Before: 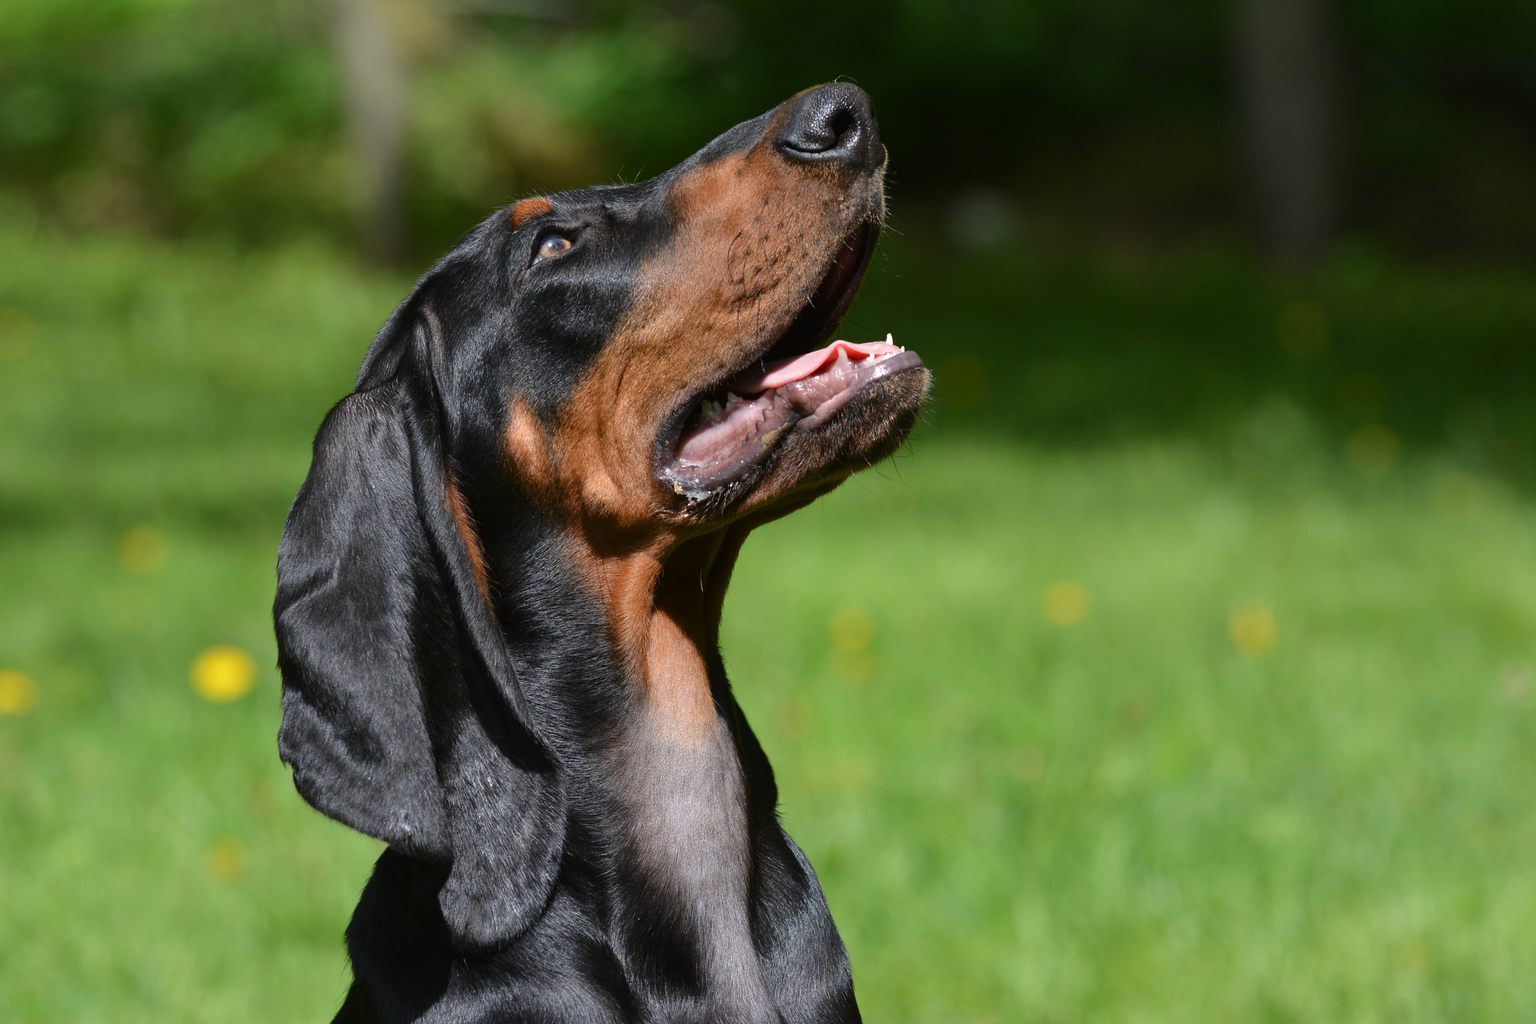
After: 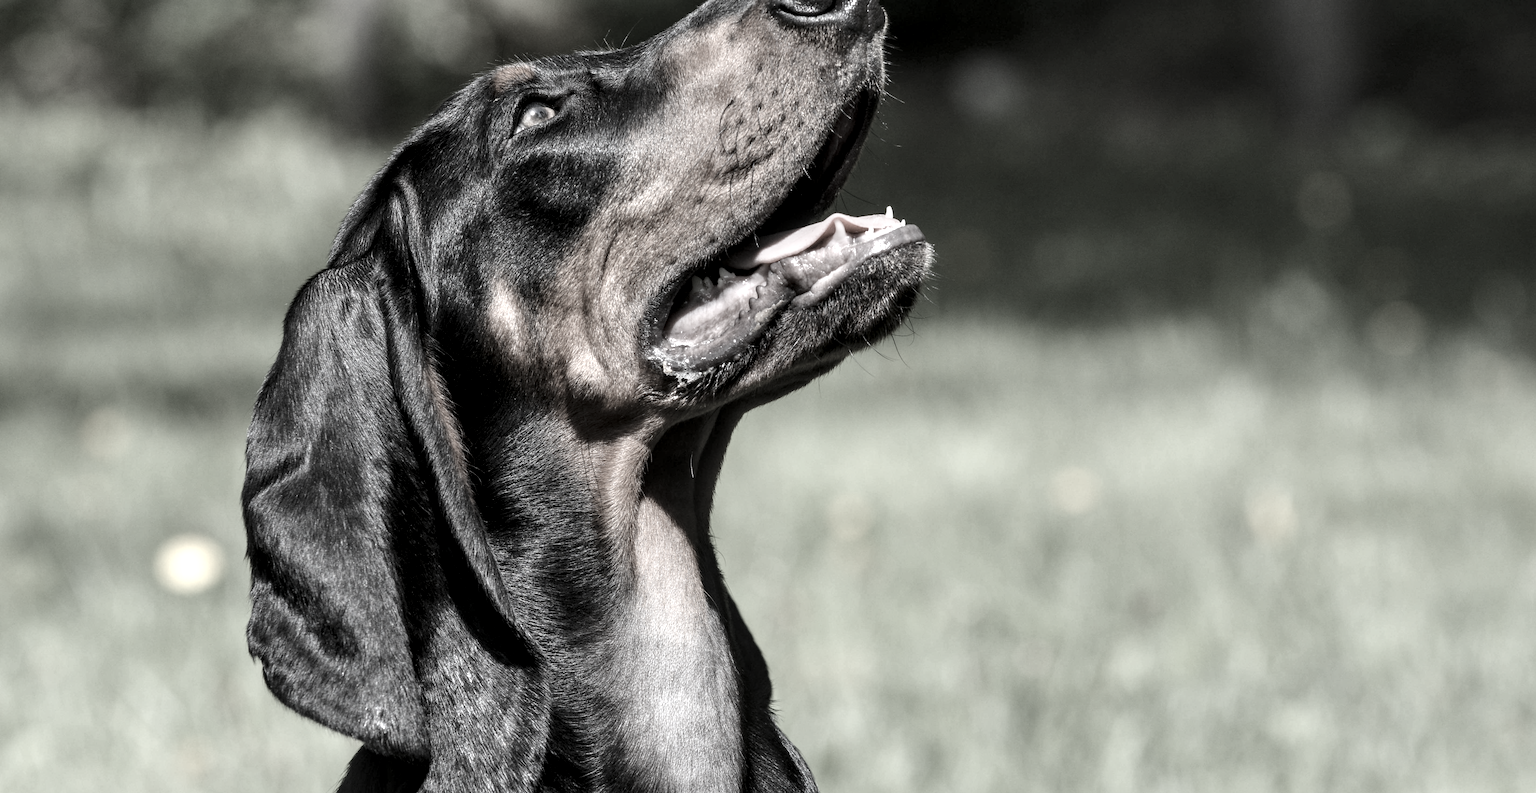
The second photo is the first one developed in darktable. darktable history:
color zones: curves: ch1 [(0, 0.153) (0.143, 0.15) (0.286, 0.151) (0.429, 0.152) (0.571, 0.152) (0.714, 0.151) (0.857, 0.151) (1, 0.153)], mix 26.43%
local contrast: detail 154%
crop and rotate: left 2.817%, top 13.433%, right 1.988%, bottom 12.837%
base curve: curves: ch0 [(0, 0) (0.557, 0.834) (1, 1)]
